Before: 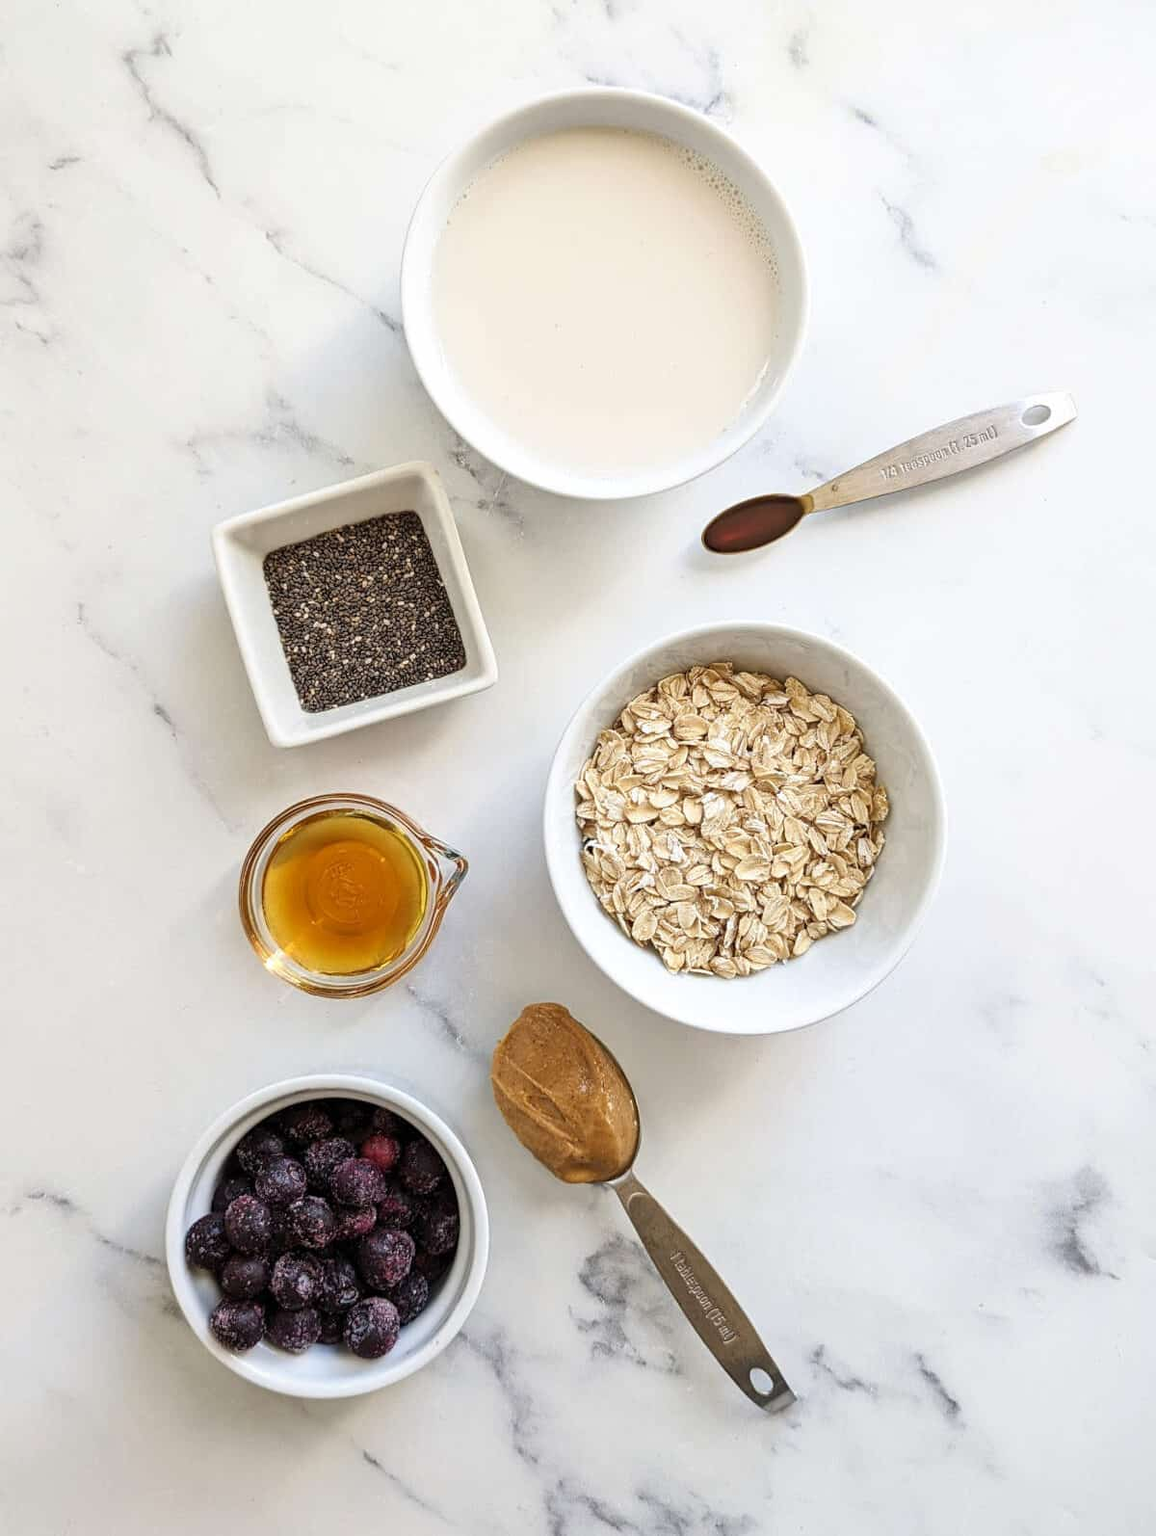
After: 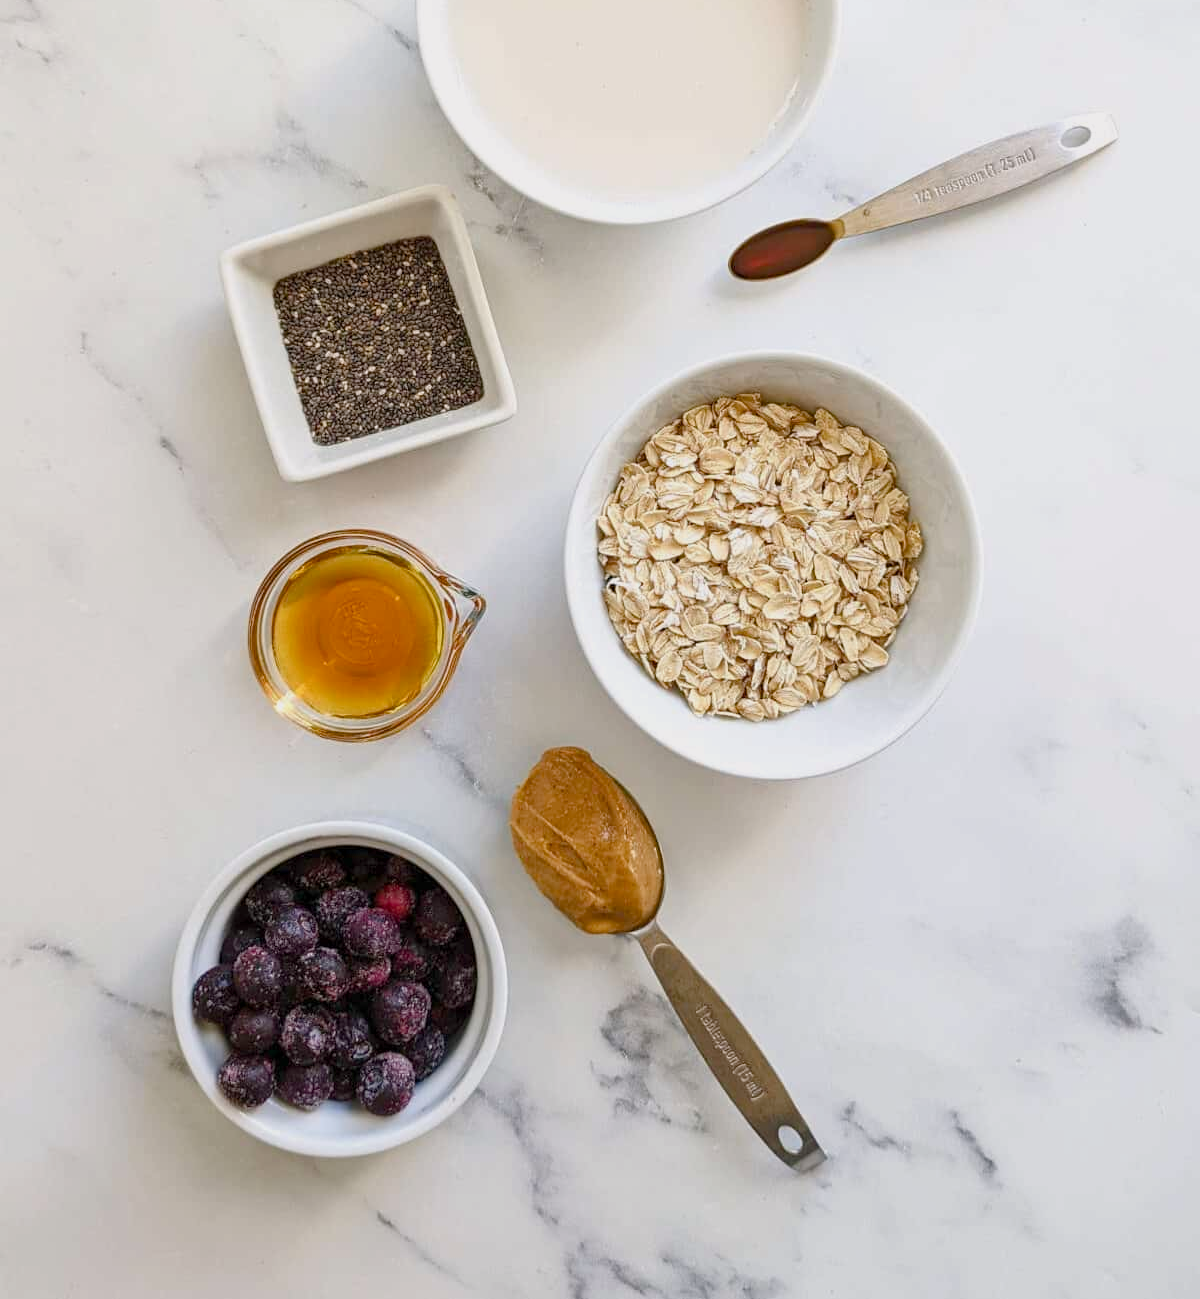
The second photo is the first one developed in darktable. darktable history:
color balance rgb: shadows lift › chroma 1%, shadows lift › hue 113°, highlights gain › chroma 0.2%, highlights gain › hue 333°, perceptual saturation grading › global saturation 20%, perceptual saturation grading › highlights -25%, perceptual saturation grading › shadows 25%, contrast -10%
crop and rotate: top 18.507%
